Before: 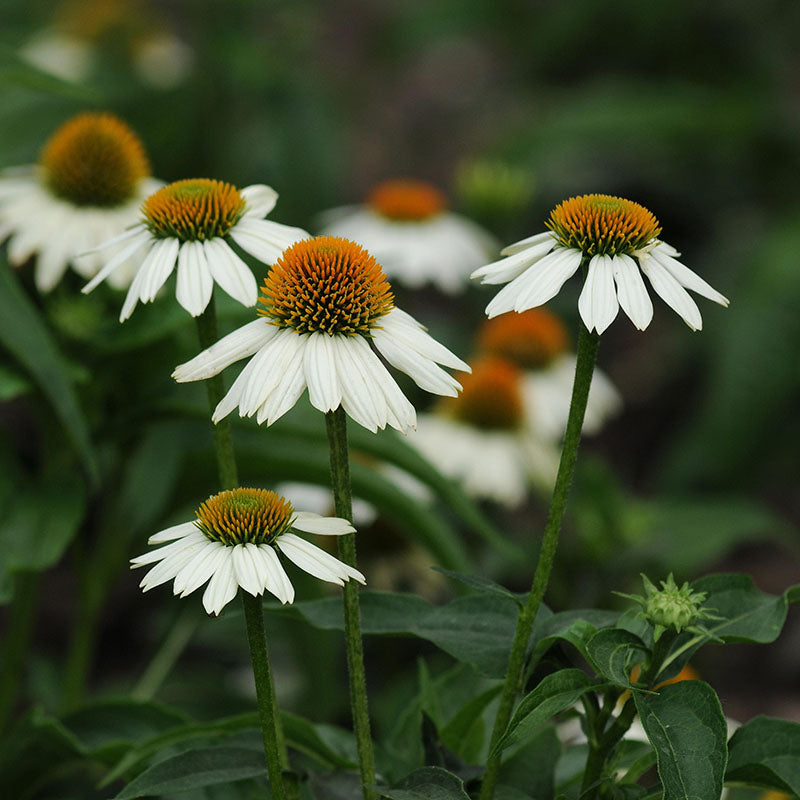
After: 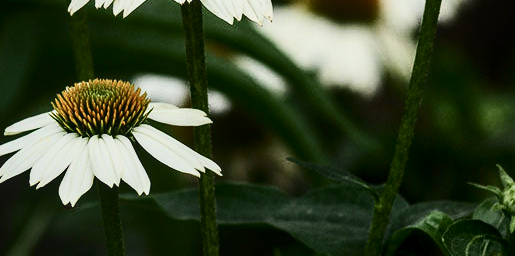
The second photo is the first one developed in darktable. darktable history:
contrast brightness saturation: contrast 0.5, saturation -0.1
crop: left 18.091%, top 51.13%, right 17.525%, bottom 16.85%
local contrast: detail 130%
